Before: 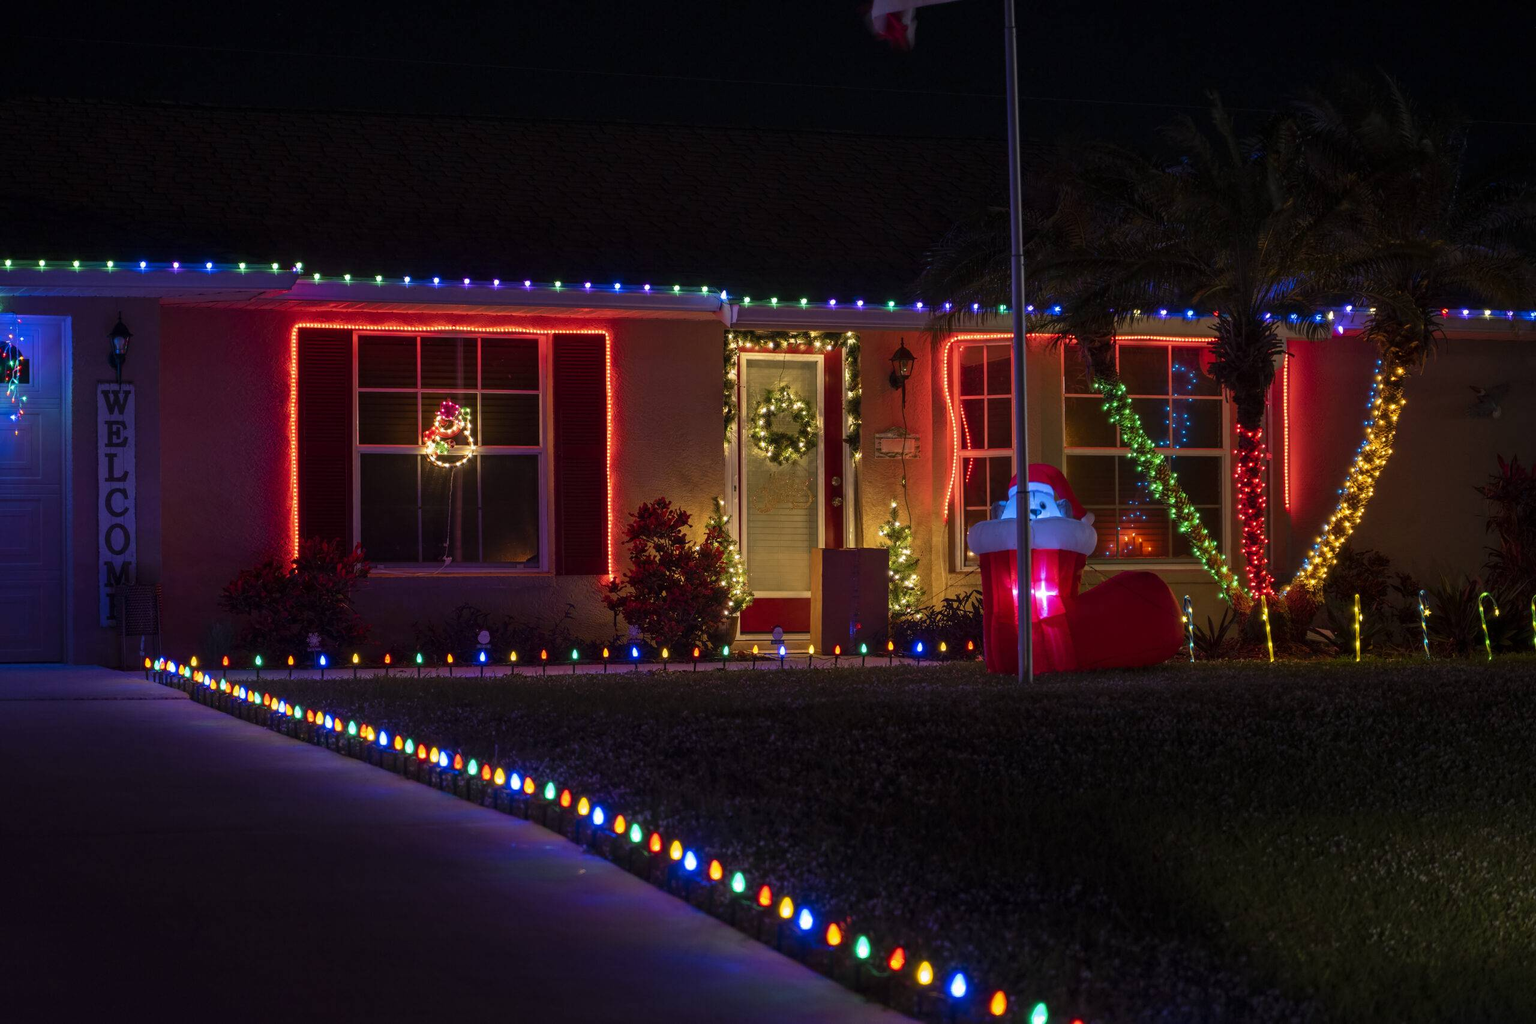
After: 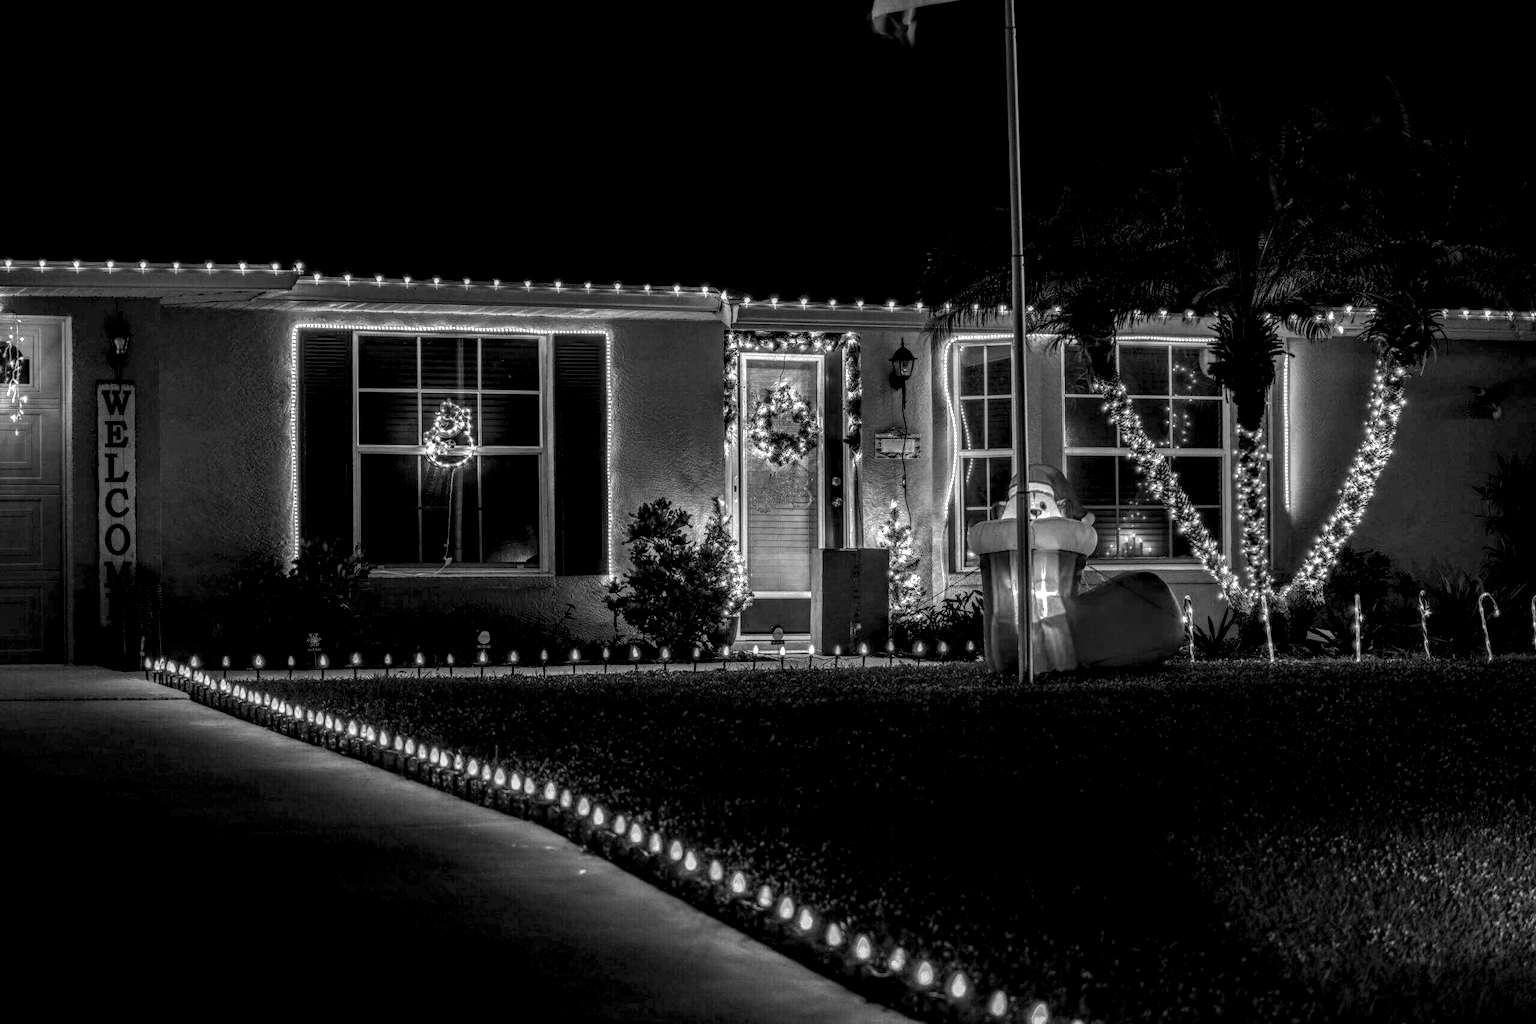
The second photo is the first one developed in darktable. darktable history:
color balance rgb: linear chroma grading › global chroma 10%, global vibrance 10%, contrast 15%, saturation formula JzAzBz (2021)
tone curve: curves: ch0 [(0.013, 0) (0.061, 0.068) (0.239, 0.256) (0.502, 0.505) (0.683, 0.676) (0.761, 0.773) (0.858, 0.858) (0.987, 0.945)]; ch1 [(0, 0) (0.172, 0.123) (0.304, 0.267) (0.414, 0.395) (0.472, 0.473) (0.502, 0.508) (0.521, 0.528) (0.583, 0.595) (0.654, 0.673) (0.728, 0.761) (1, 1)]; ch2 [(0, 0) (0.411, 0.424) (0.485, 0.476) (0.502, 0.502) (0.553, 0.557) (0.57, 0.576) (1, 1)], color space Lab, independent channels, preserve colors none
local contrast: highlights 0%, shadows 0%, detail 300%, midtone range 0.3
monochrome: size 3.1
exposure: compensate highlight preservation false
